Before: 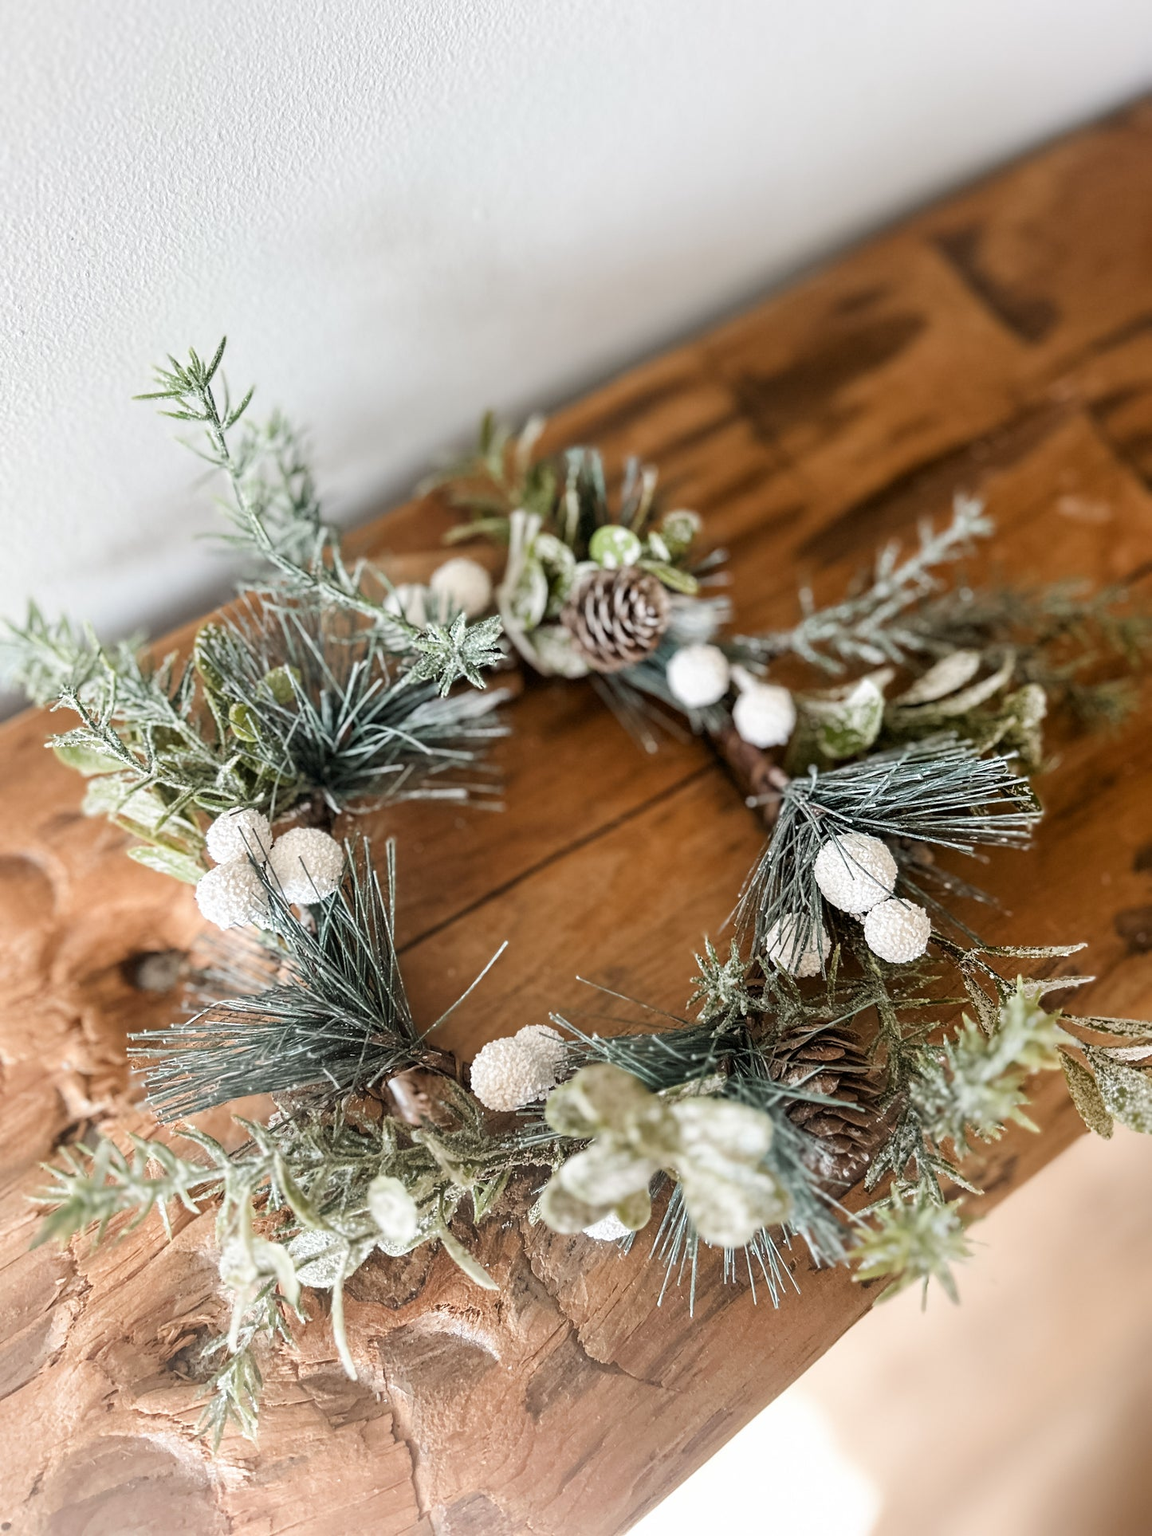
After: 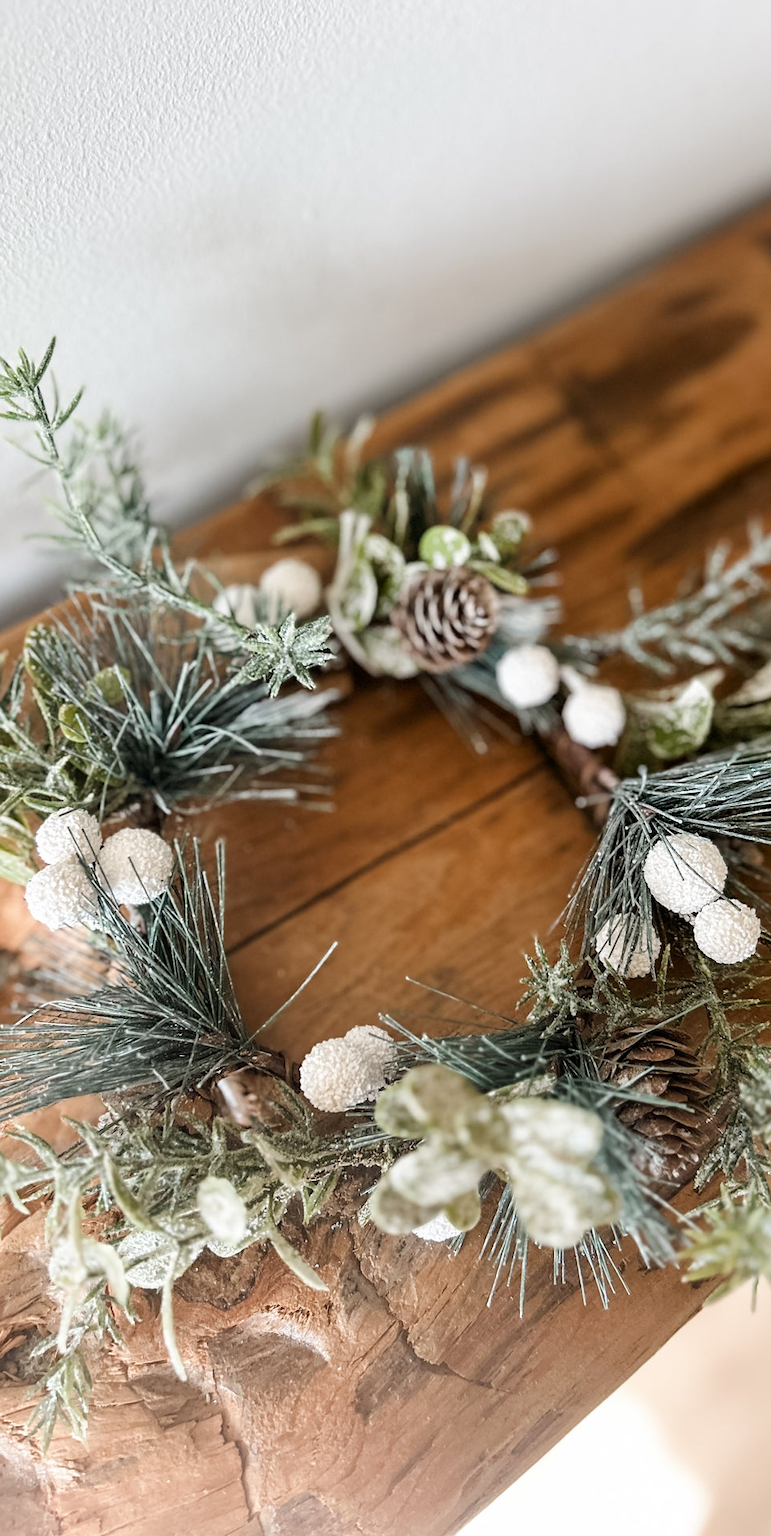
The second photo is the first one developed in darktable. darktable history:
crop and rotate: left 14.822%, right 18.234%
